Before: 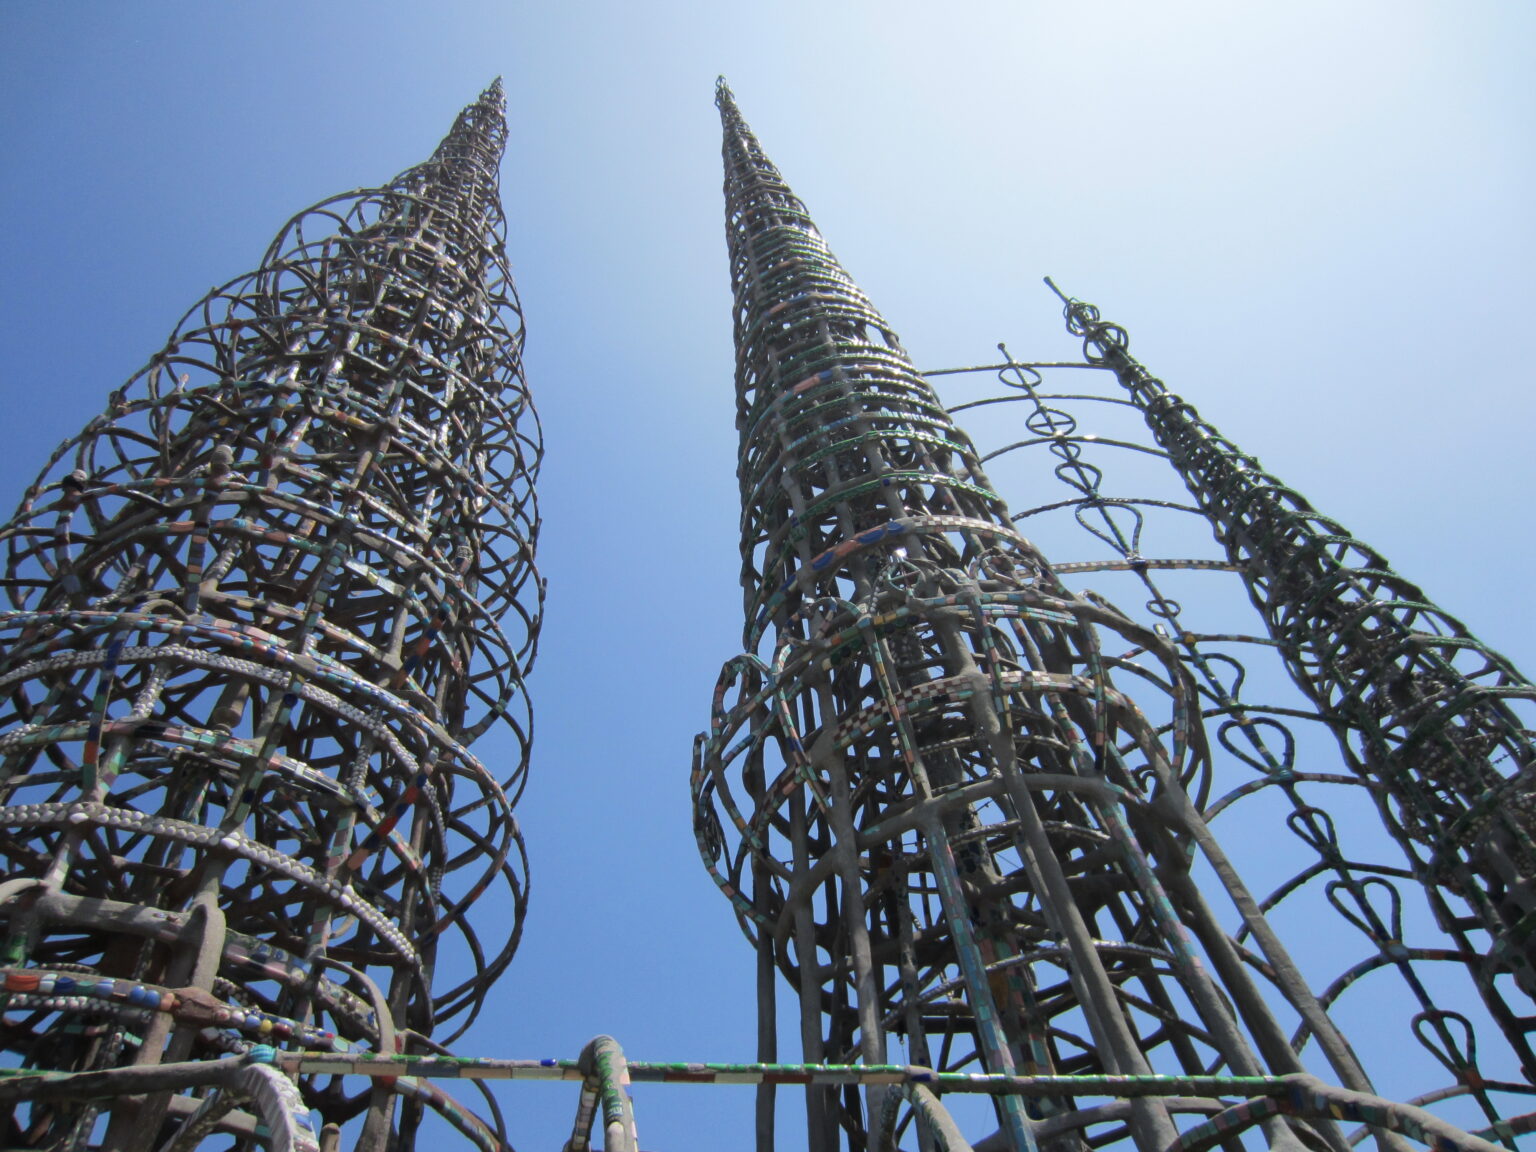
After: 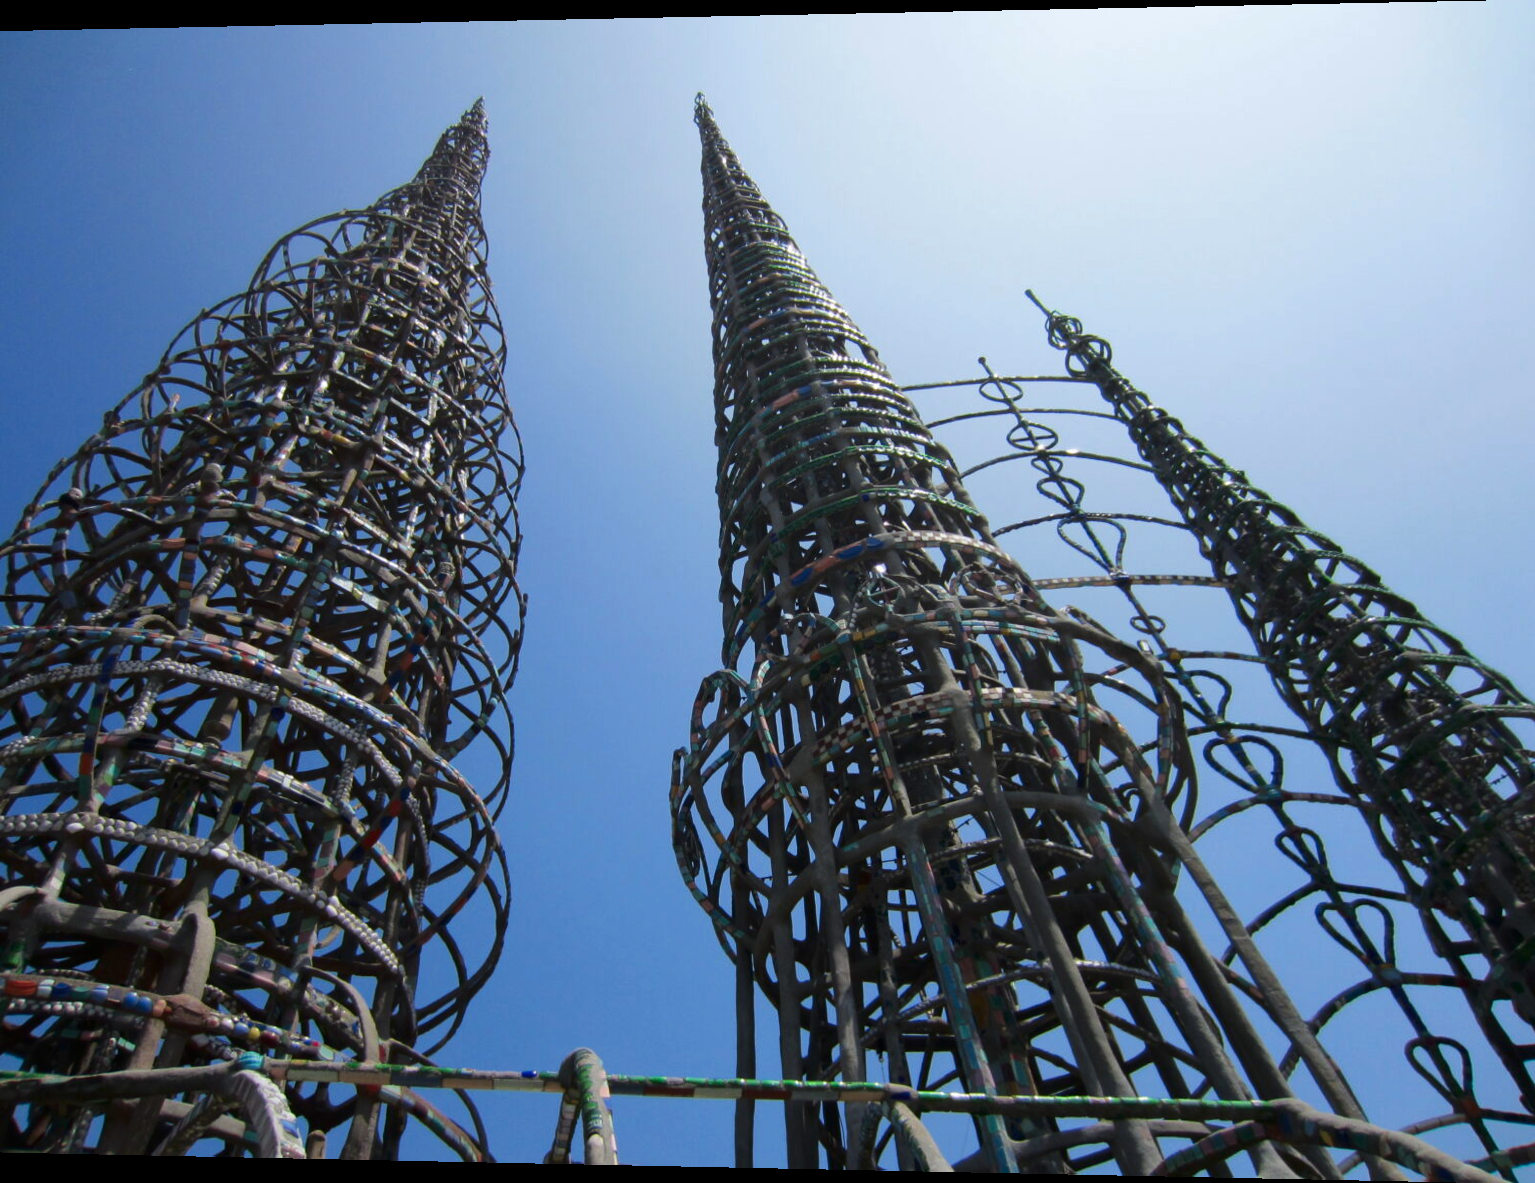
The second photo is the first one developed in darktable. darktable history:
contrast brightness saturation: contrast 0.07, brightness -0.14, saturation 0.11
rotate and perspective: lens shift (horizontal) -0.055, automatic cropping off
